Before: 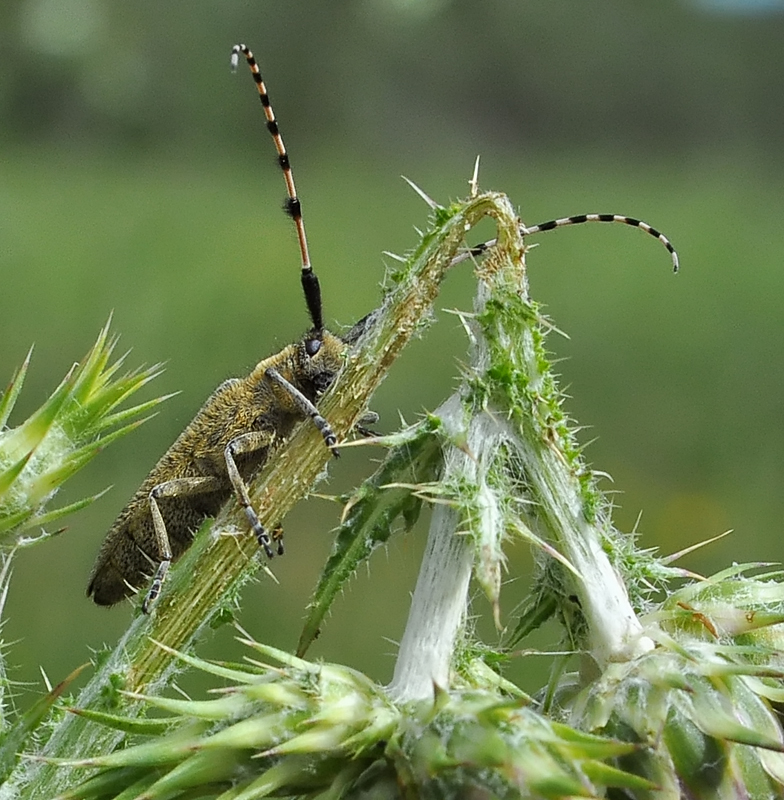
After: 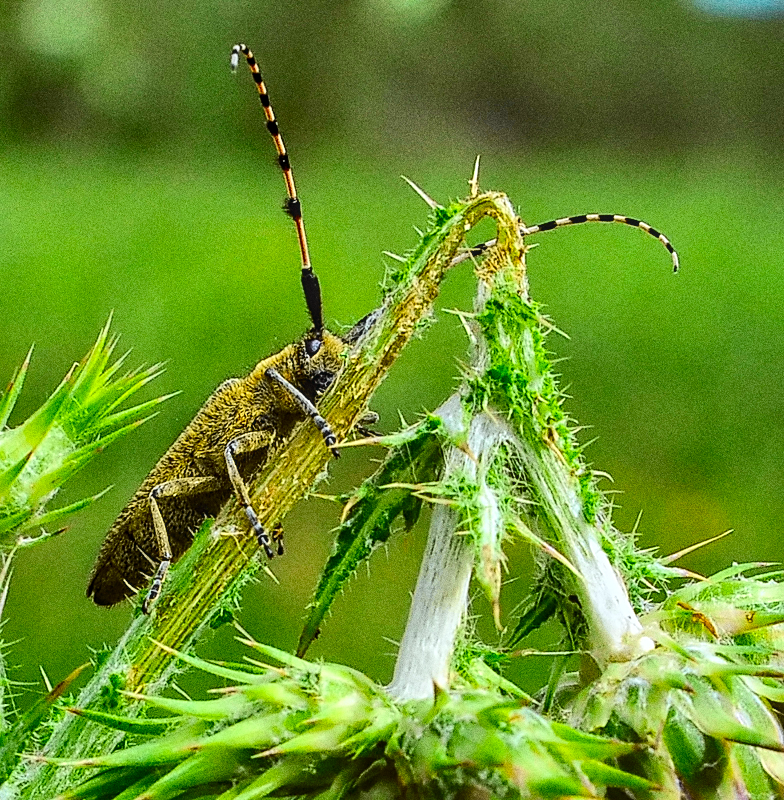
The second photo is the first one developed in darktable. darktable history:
contrast brightness saturation: contrast 0.04, saturation 0.16
tone curve: curves: ch0 [(0, 0.03) (0.113, 0.087) (0.207, 0.184) (0.515, 0.612) (0.712, 0.793) (1, 0.946)]; ch1 [(0, 0) (0.172, 0.123) (0.317, 0.279) (0.414, 0.382) (0.476, 0.479) (0.505, 0.498) (0.534, 0.534) (0.621, 0.65) (0.709, 0.764) (1, 1)]; ch2 [(0, 0) (0.411, 0.424) (0.505, 0.505) (0.521, 0.524) (0.537, 0.57) (0.65, 0.699) (1, 1)], color space Lab, independent channels, preserve colors none
sharpen: on, module defaults
grain: coarseness 0.09 ISO, strength 40%
shadows and highlights: soften with gaussian
local contrast: on, module defaults
color balance: lift [1, 1.001, 0.999, 1.001], gamma [1, 1.004, 1.007, 0.993], gain [1, 0.991, 0.987, 1.013], contrast 10%, output saturation 120%
